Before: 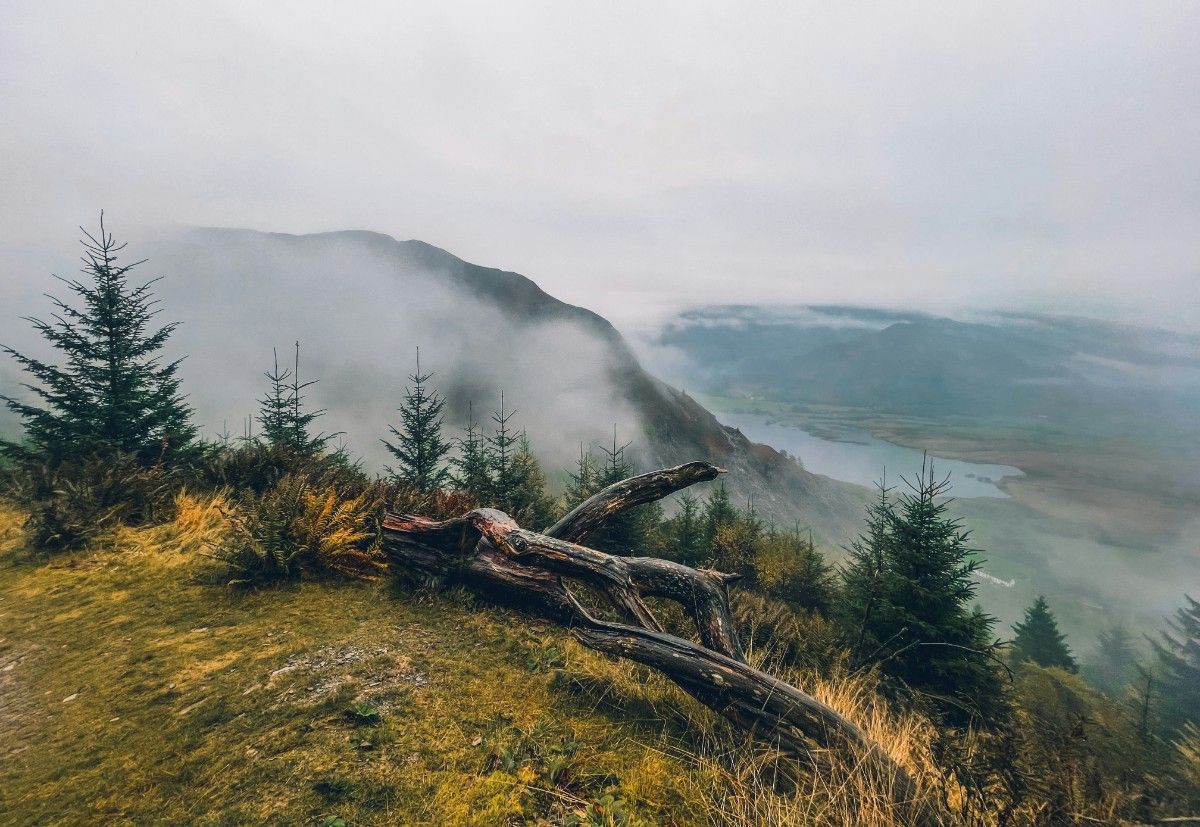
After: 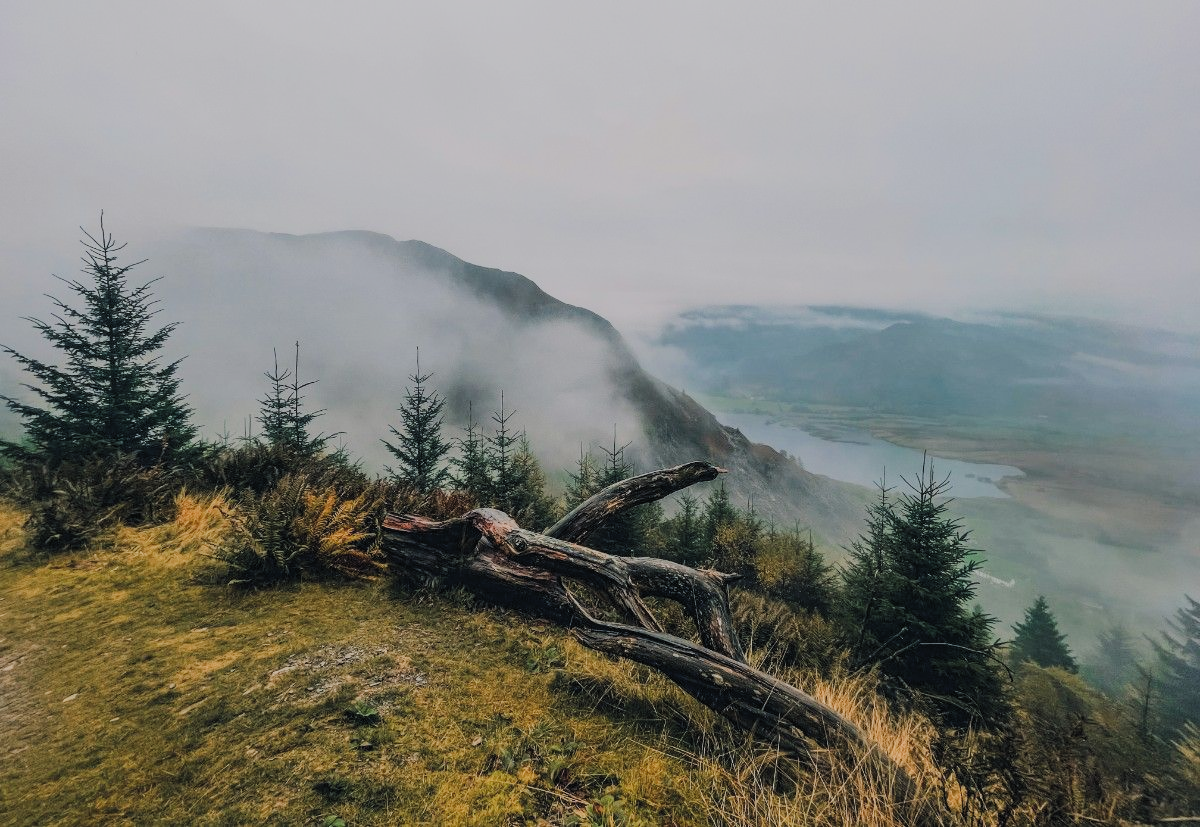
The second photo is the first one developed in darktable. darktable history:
filmic rgb: black relative exposure -7.13 EV, white relative exposure 5.39 EV, hardness 3.03, color science v5 (2021), contrast in shadows safe, contrast in highlights safe
